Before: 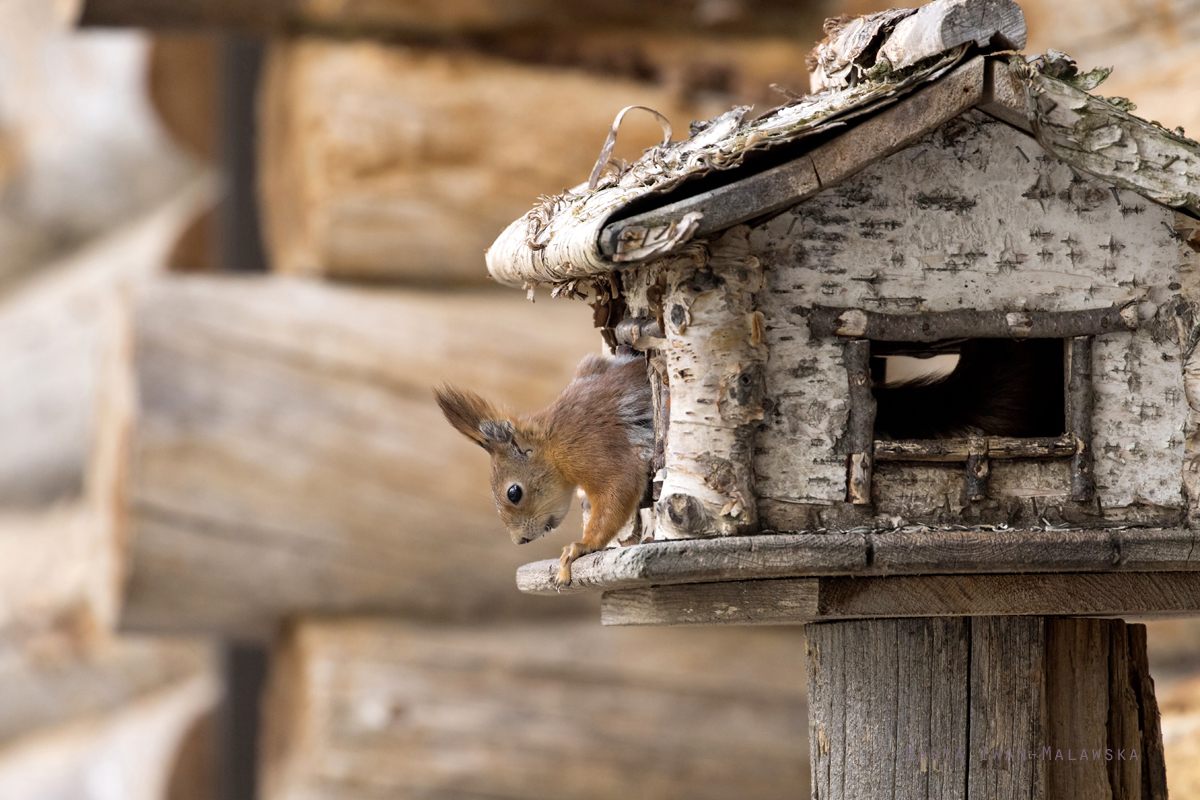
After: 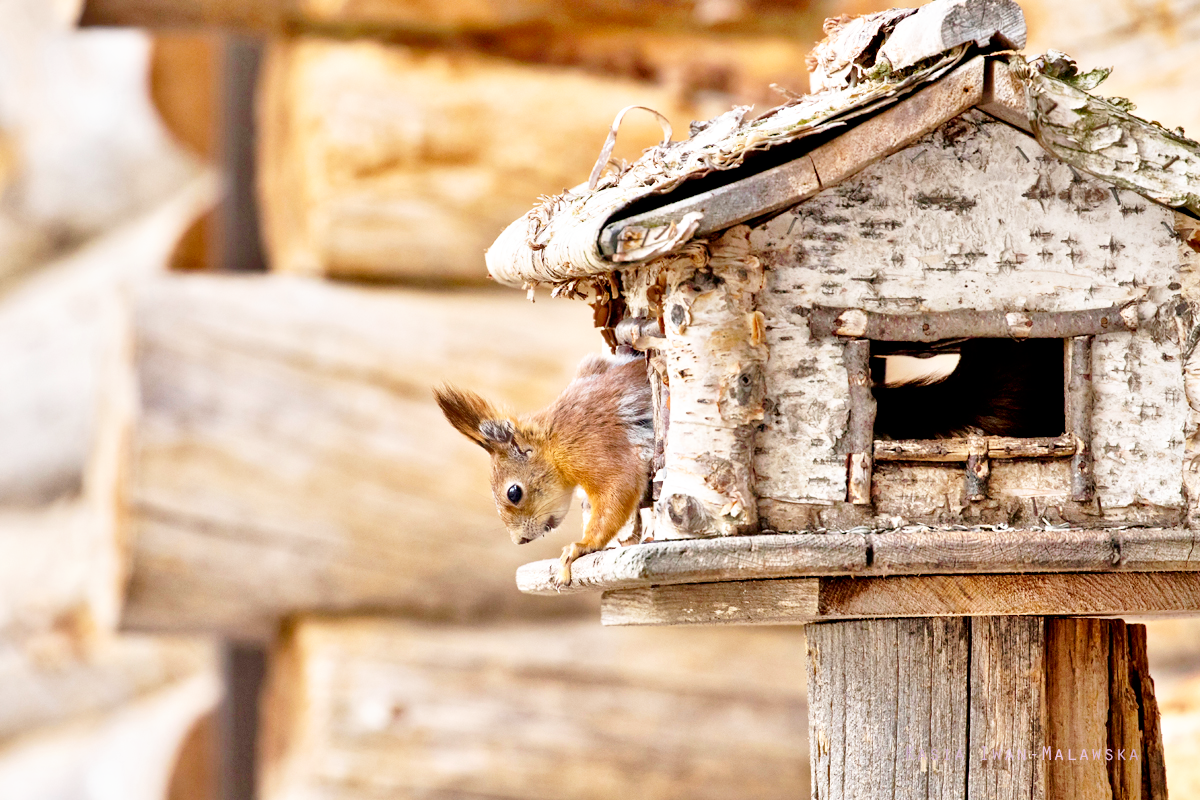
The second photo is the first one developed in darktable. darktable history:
tone equalizer: -8 EV 1.97 EV, -7 EV 2 EV, -6 EV 1.98 EV, -5 EV 1.99 EV, -4 EV 1.98 EV, -3 EV 1.47 EV, -2 EV 0.98 EV, -1 EV 0.502 EV
base curve: curves: ch0 [(0, 0) (0.005, 0.002) (0.15, 0.3) (0.4, 0.7) (0.75, 0.95) (1, 1)], preserve colors none
shadows and highlights: low approximation 0.01, soften with gaussian
